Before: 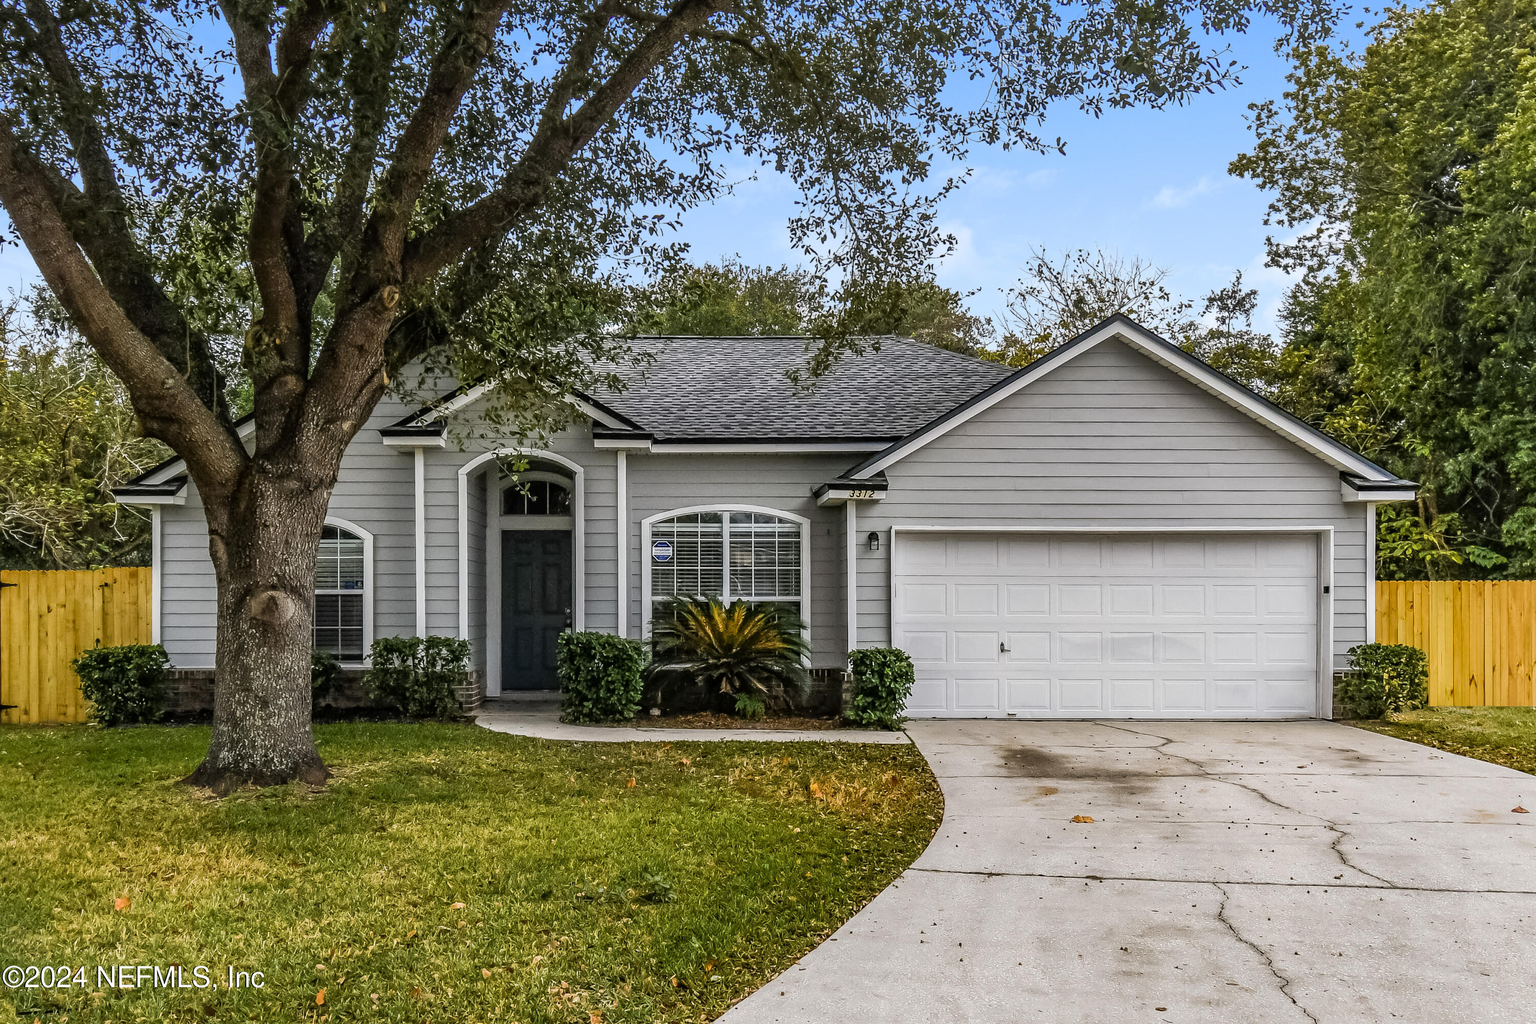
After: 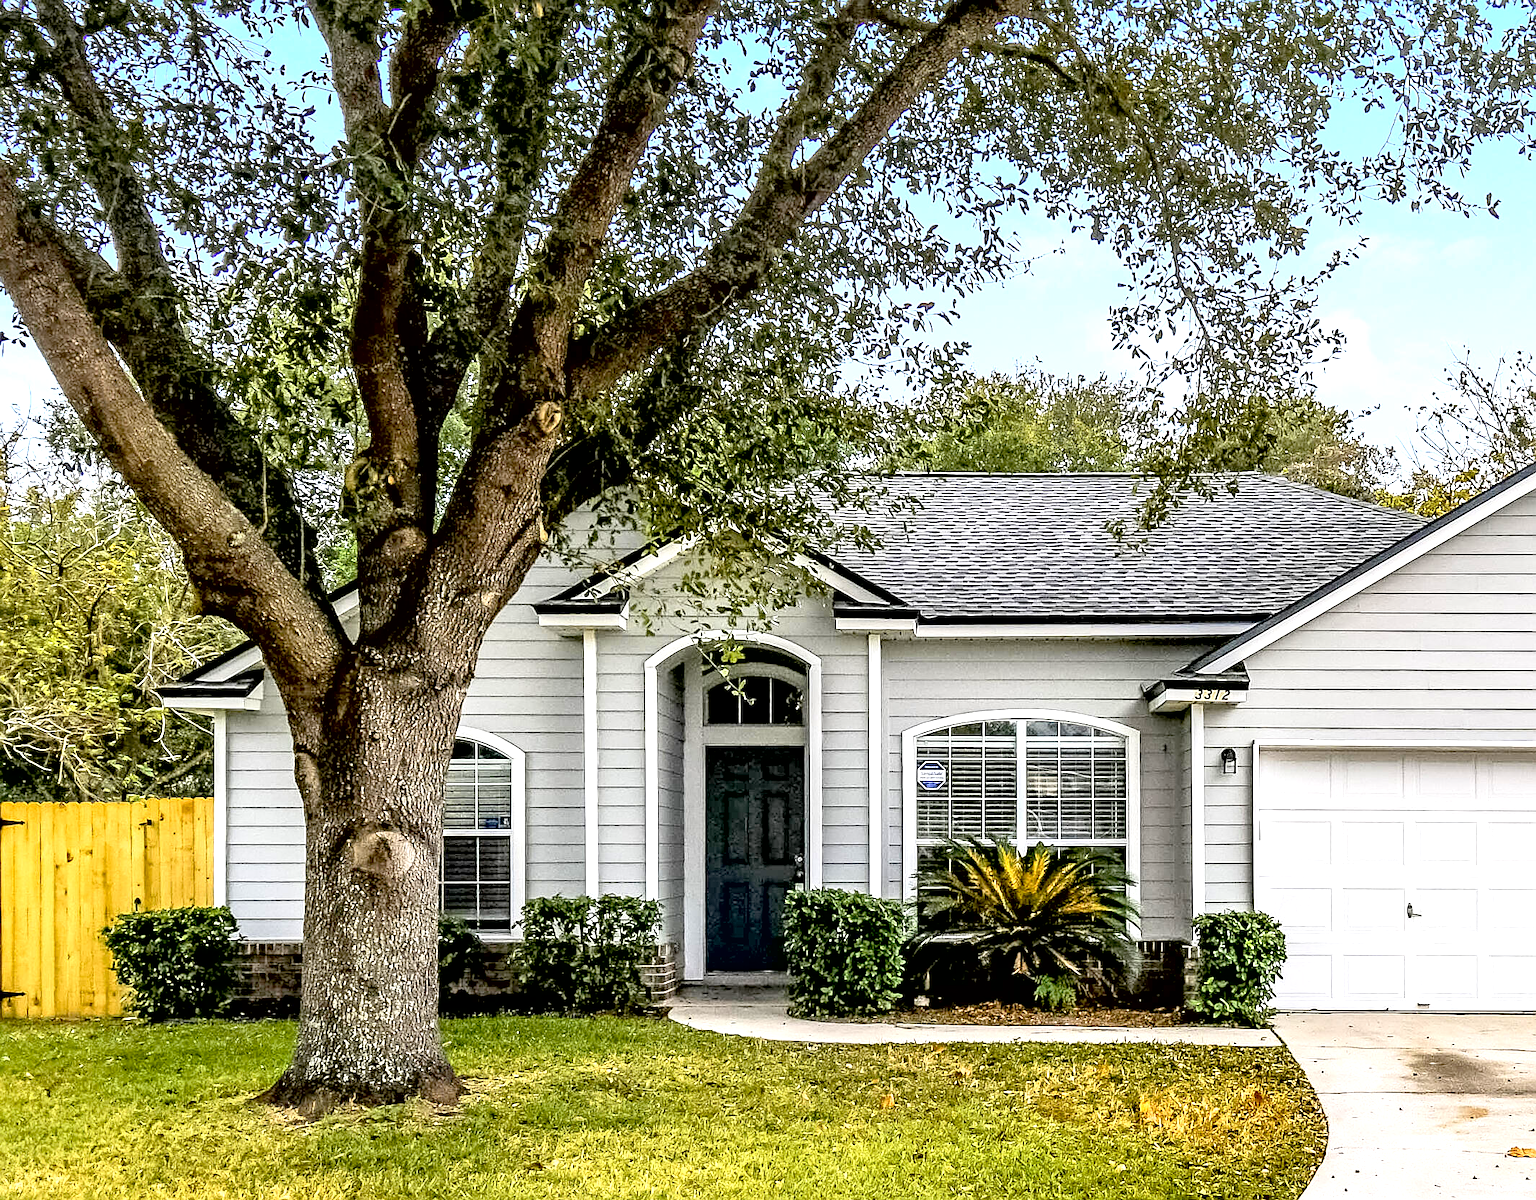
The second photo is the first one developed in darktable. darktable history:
sharpen: on, module defaults
crop: right 28.885%, bottom 16.626%
contrast brightness saturation: contrast 0.14, brightness 0.21
exposure: black level correction 0.011, exposure 1.088 EV, compensate exposure bias true, compensate highlight preservation false
